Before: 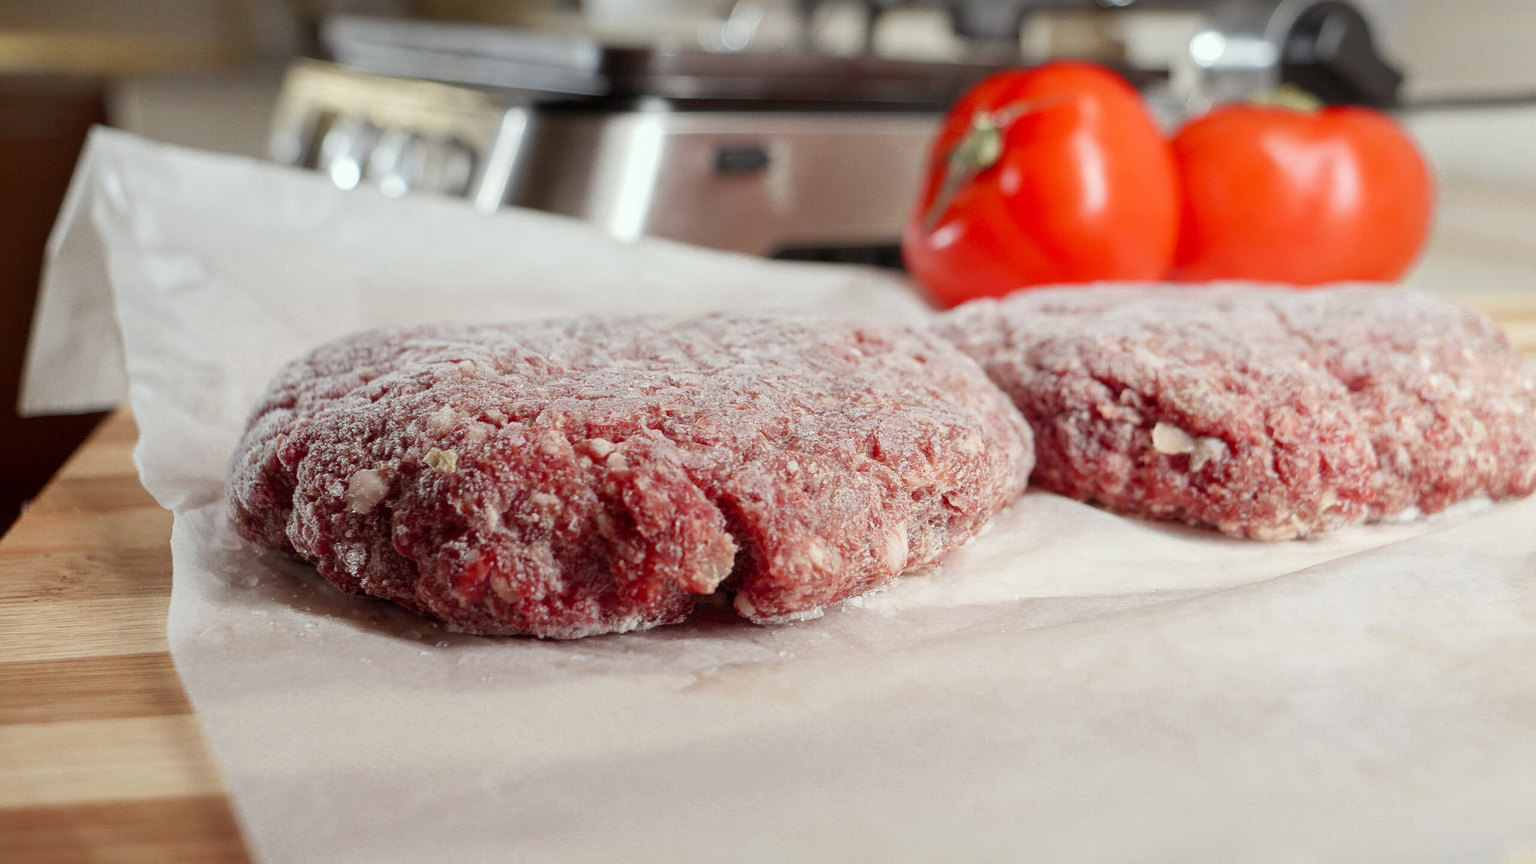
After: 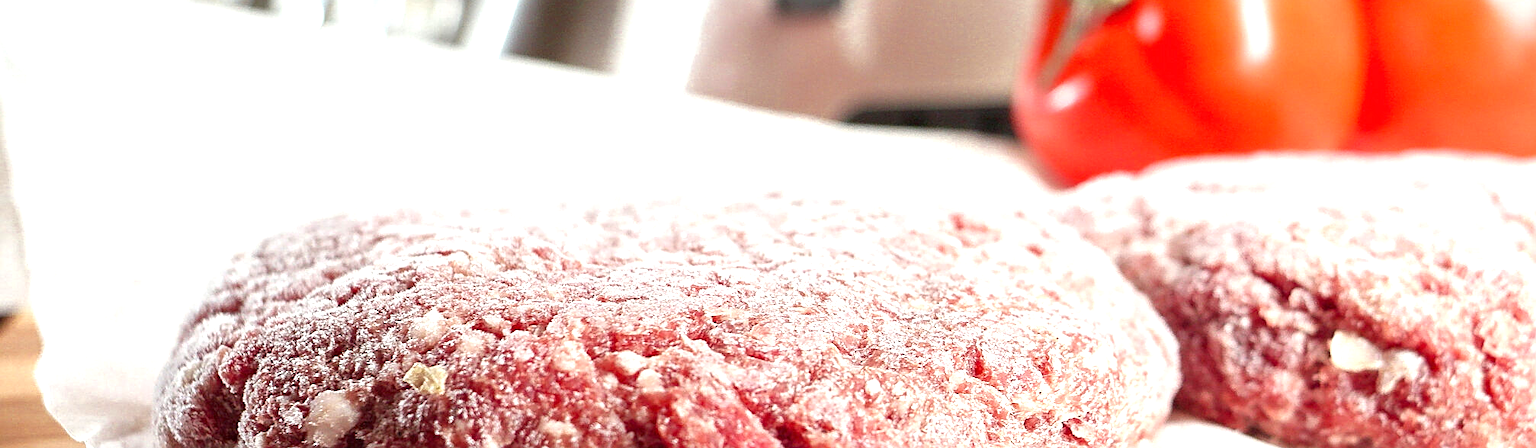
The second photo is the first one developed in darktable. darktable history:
exposure: black level correction 0, exposure 1.122 EV, compensate exposure bias true, compensate highlight preservation false
crop: left 6.894%, top 18.801%, right 14.377%, bottom 40.29%
sharpen: on, module defaults
